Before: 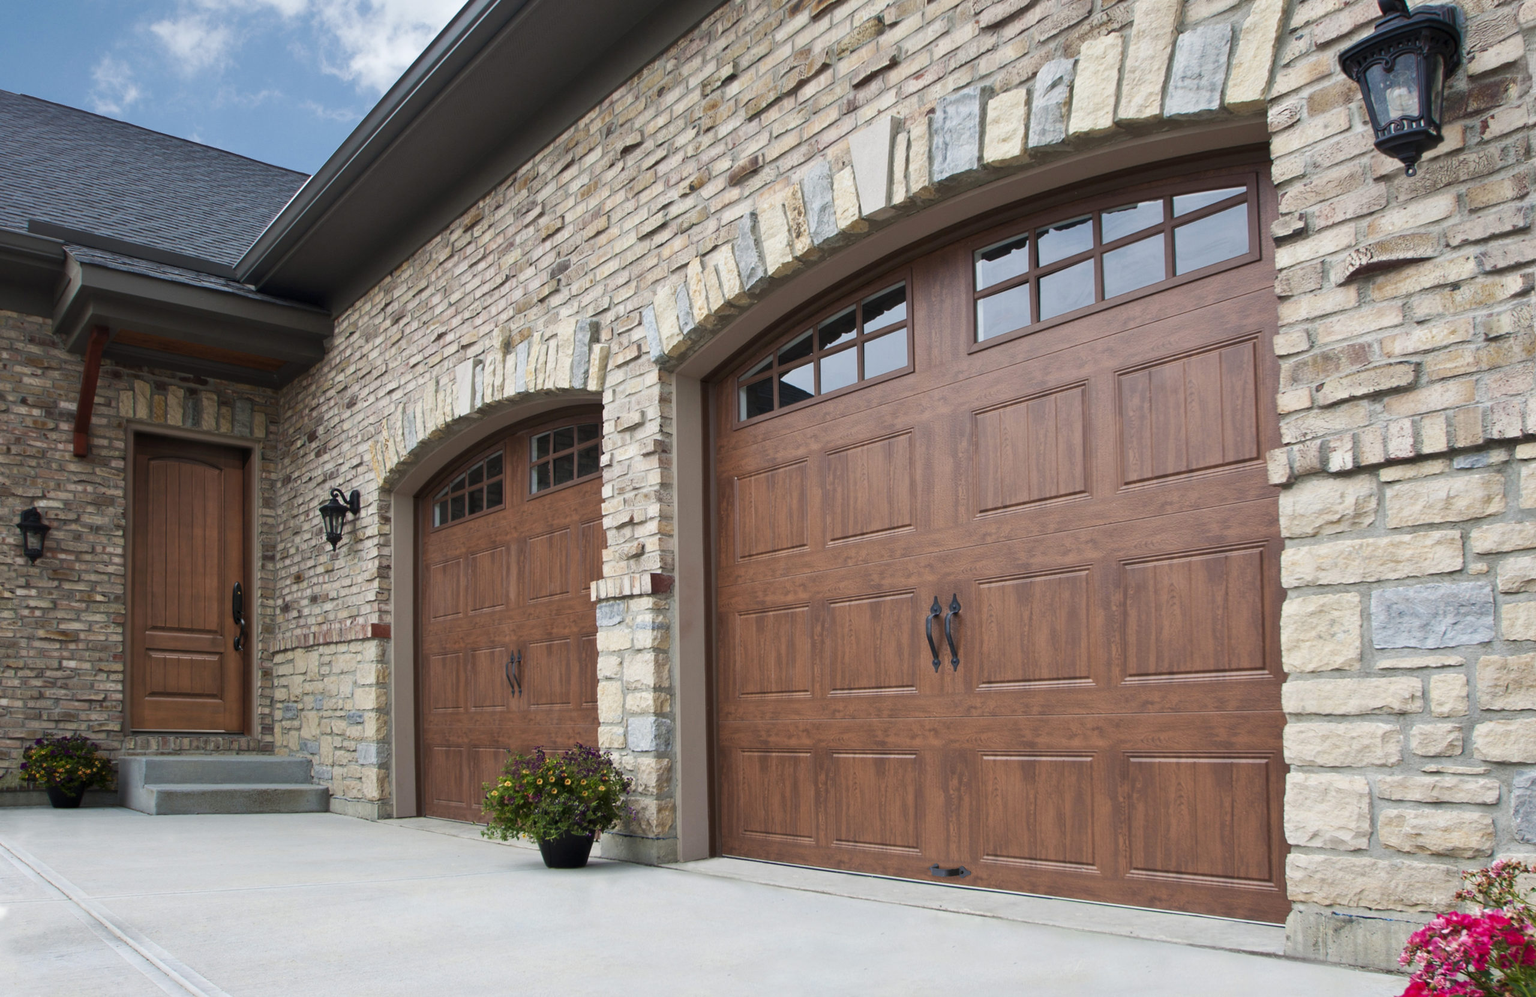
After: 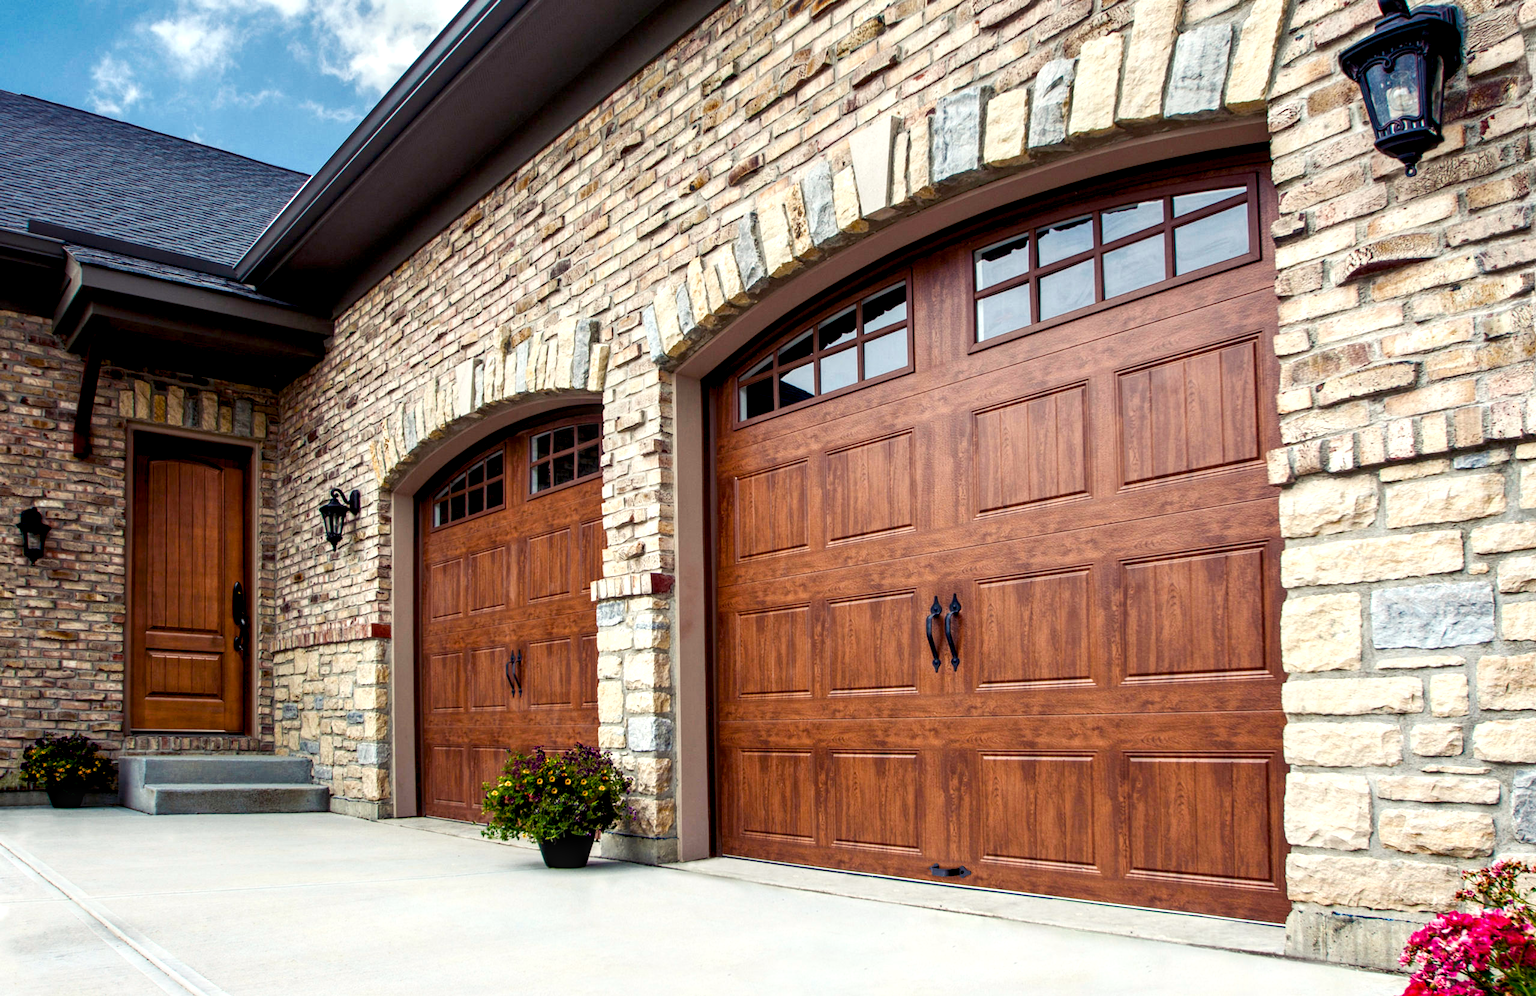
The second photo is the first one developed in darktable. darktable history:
local contrast: highlights 25%, detail 150%
color balance rgb: shadows lift › luminance -21.66%, shadows lift › chroma 6.57%, shadows lift › hue 270°, power › chroma 0.68%, power › hue 60°, highlights gain › luminance 6.08%, highlights gain › chroma 1.33%, highlights gain › hue 90°, global offset › luminance -0.87%, perceptual saturation grading › global saturation 26.86%, perceptual saturation grading › highlights -28.39%, perceptual saturation grading › mid-tones 15.22%, perceptual saturation grading › shadows 33.98%, perceptual brilliance grading › highlights 10%, perceptual brilliance grading › mid-tones 5%
shadows and highlights: shadows 0, highlights 40
